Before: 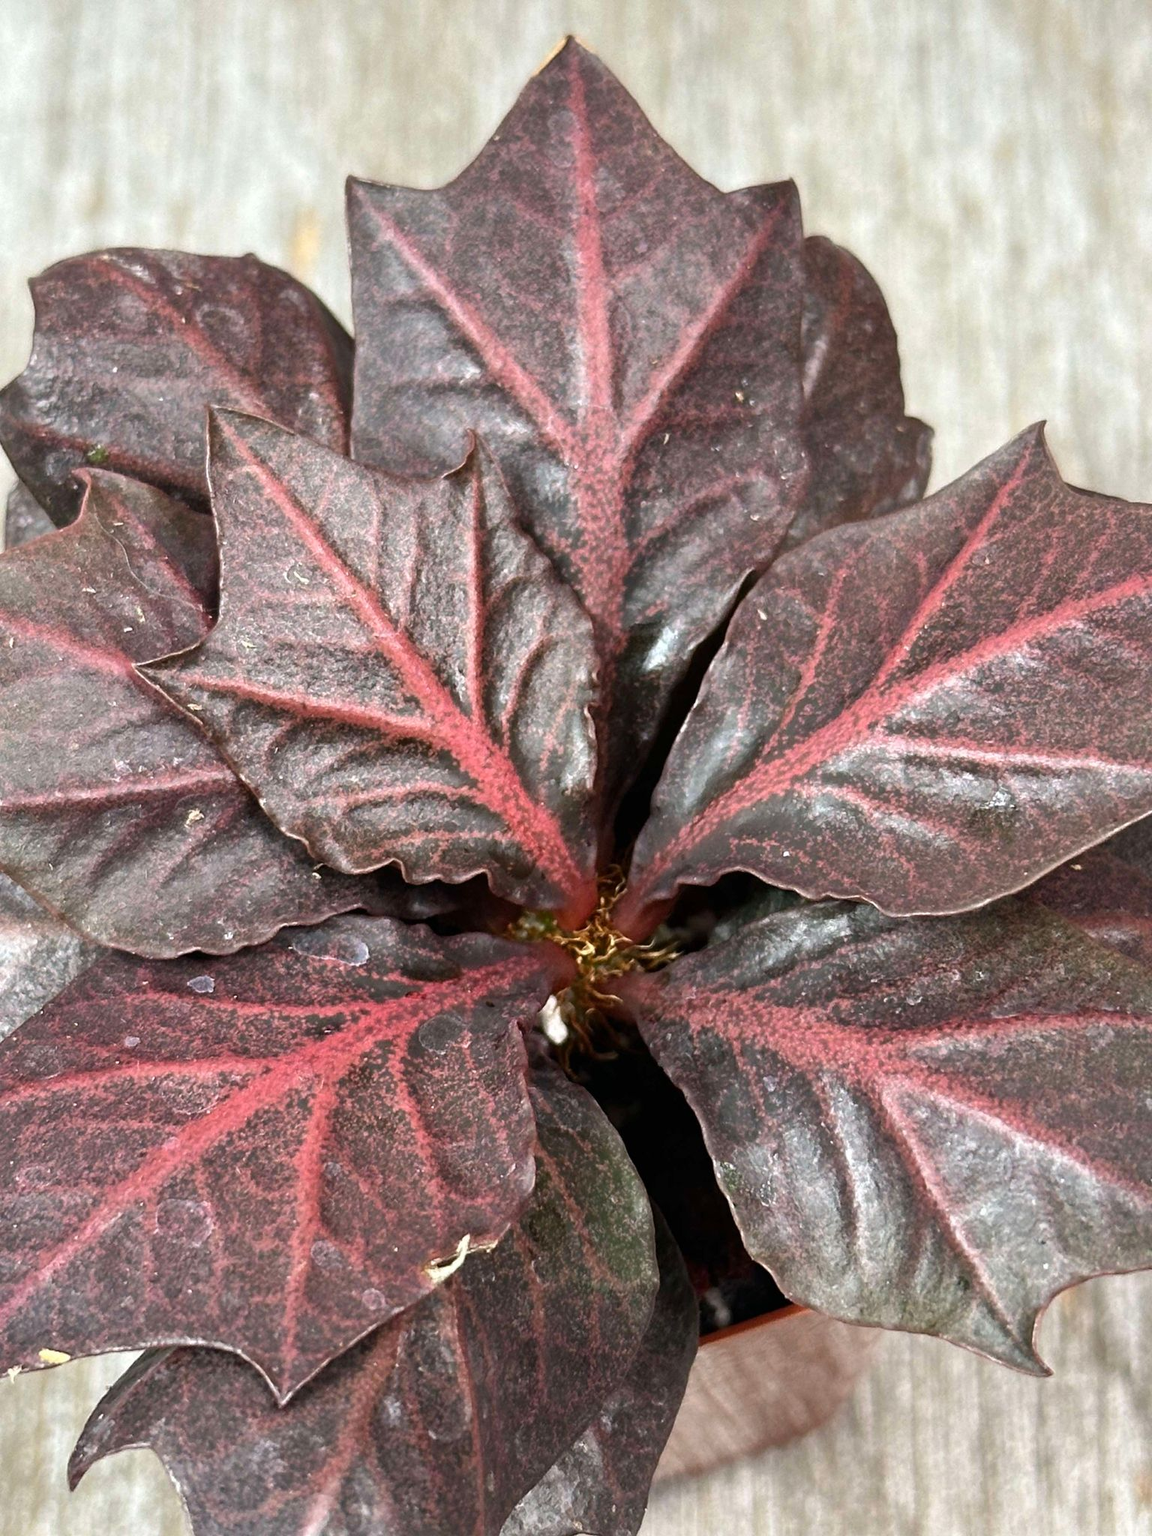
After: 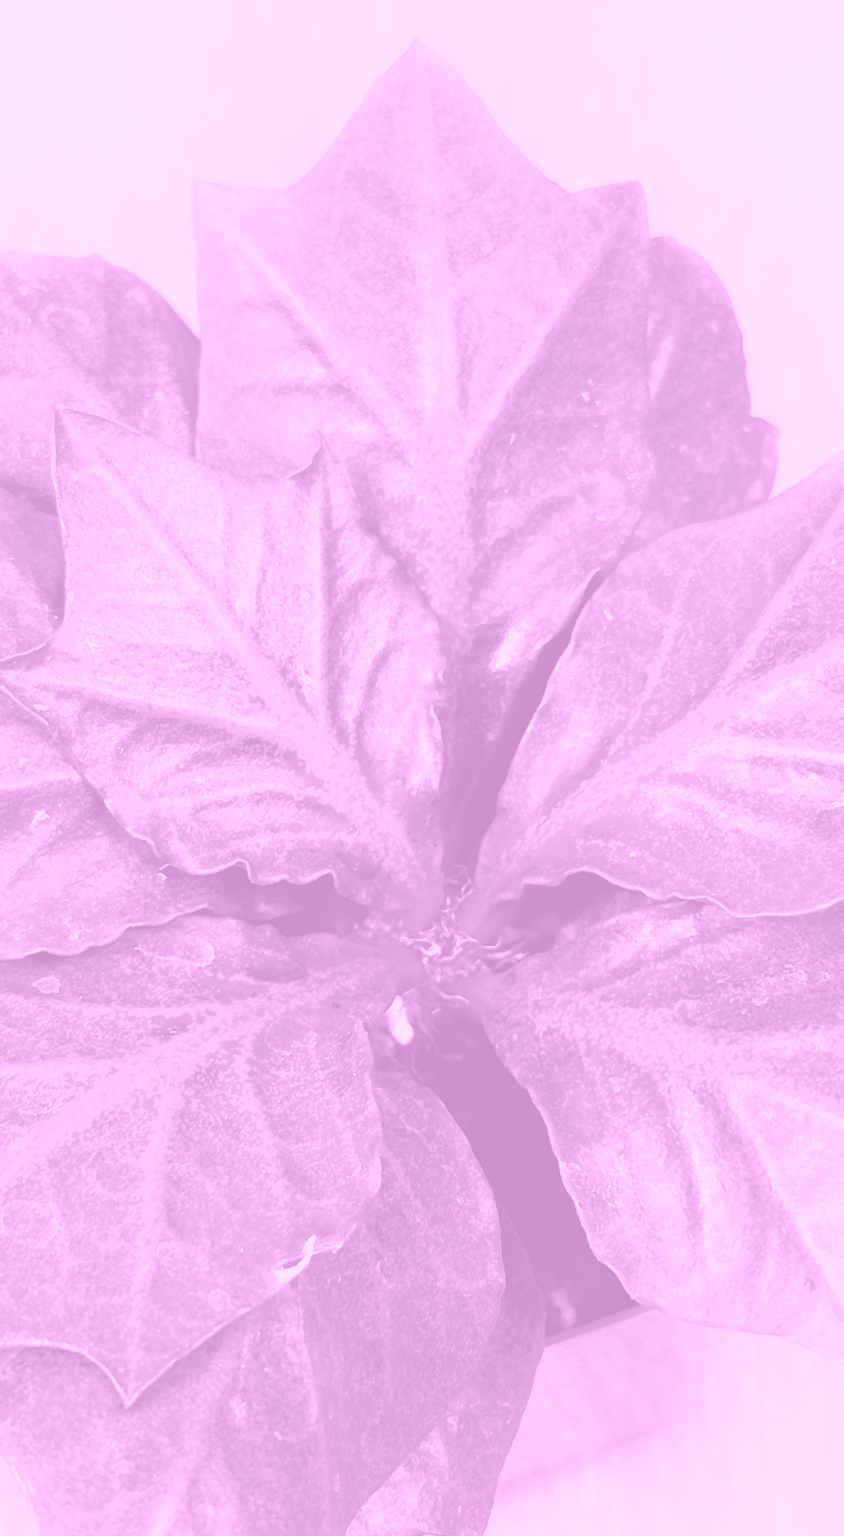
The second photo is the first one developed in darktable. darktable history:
shadows and highlights: shadows -21.3, highlights 100, soften with gaussian
colorize: hue 331.2°, saturation 69%, source mix 30.28%, lightness 69.02%, version 1
crop: left 13.443%, right 13.31%
